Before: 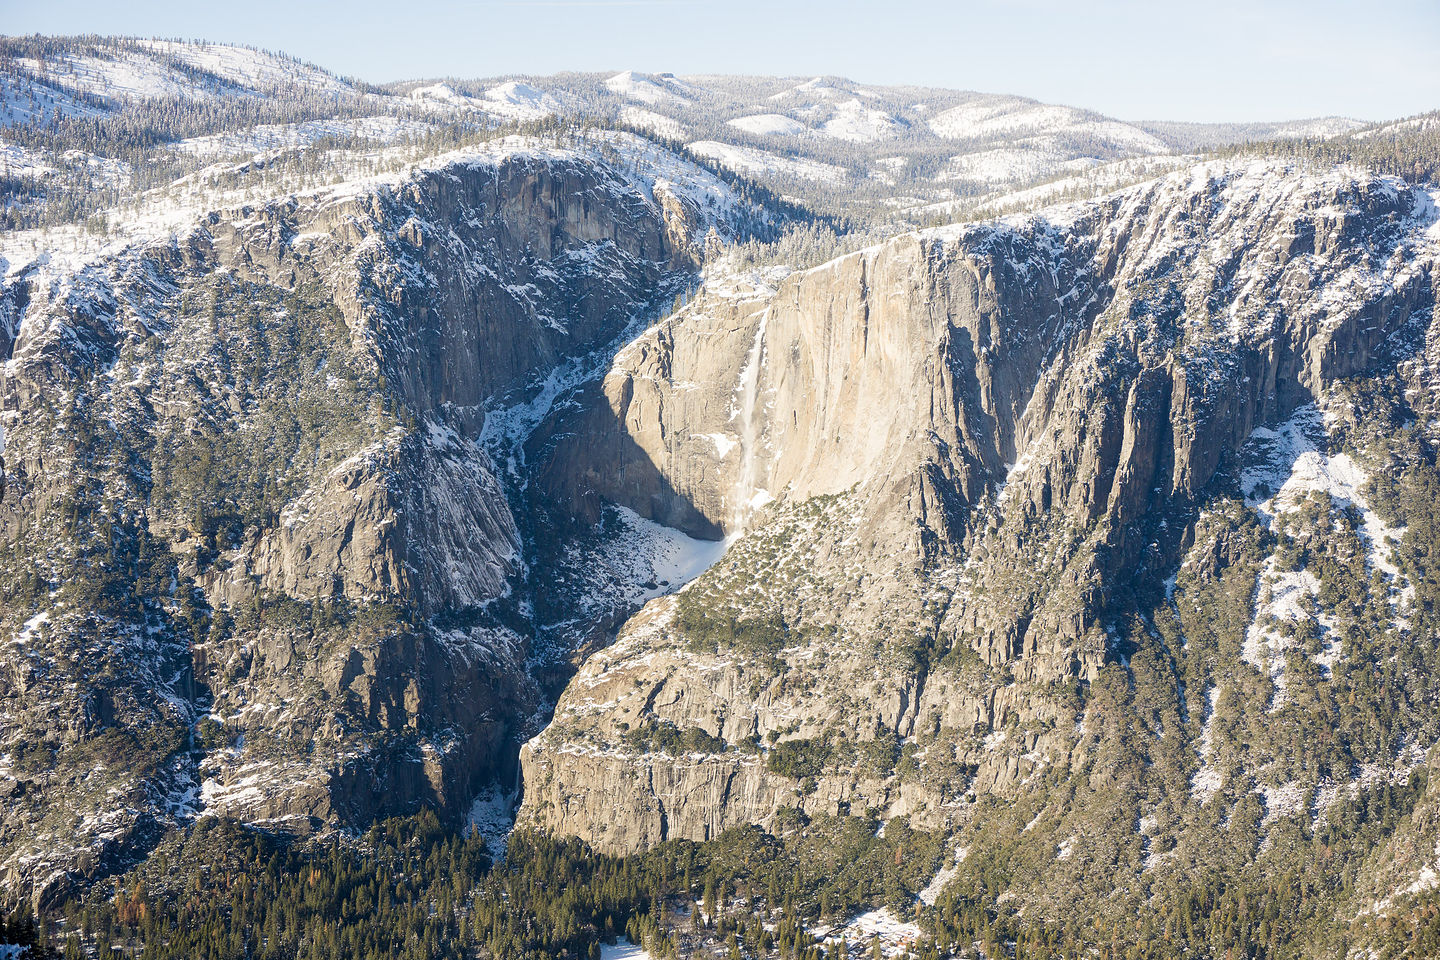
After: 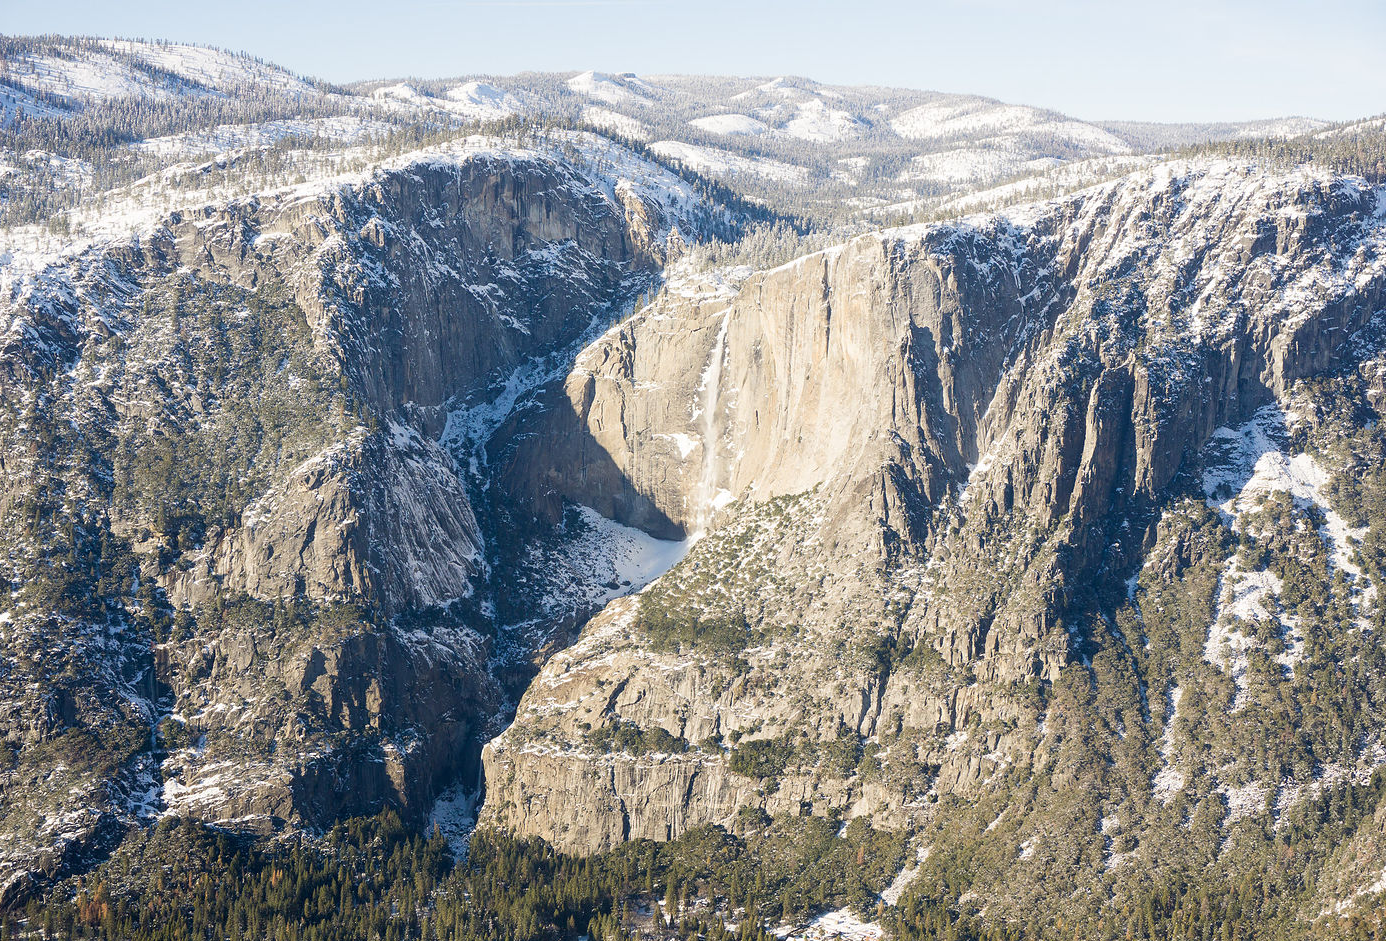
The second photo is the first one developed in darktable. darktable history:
crop and rotate: left 2.642%, right 1.096%, bottom 1.907%
